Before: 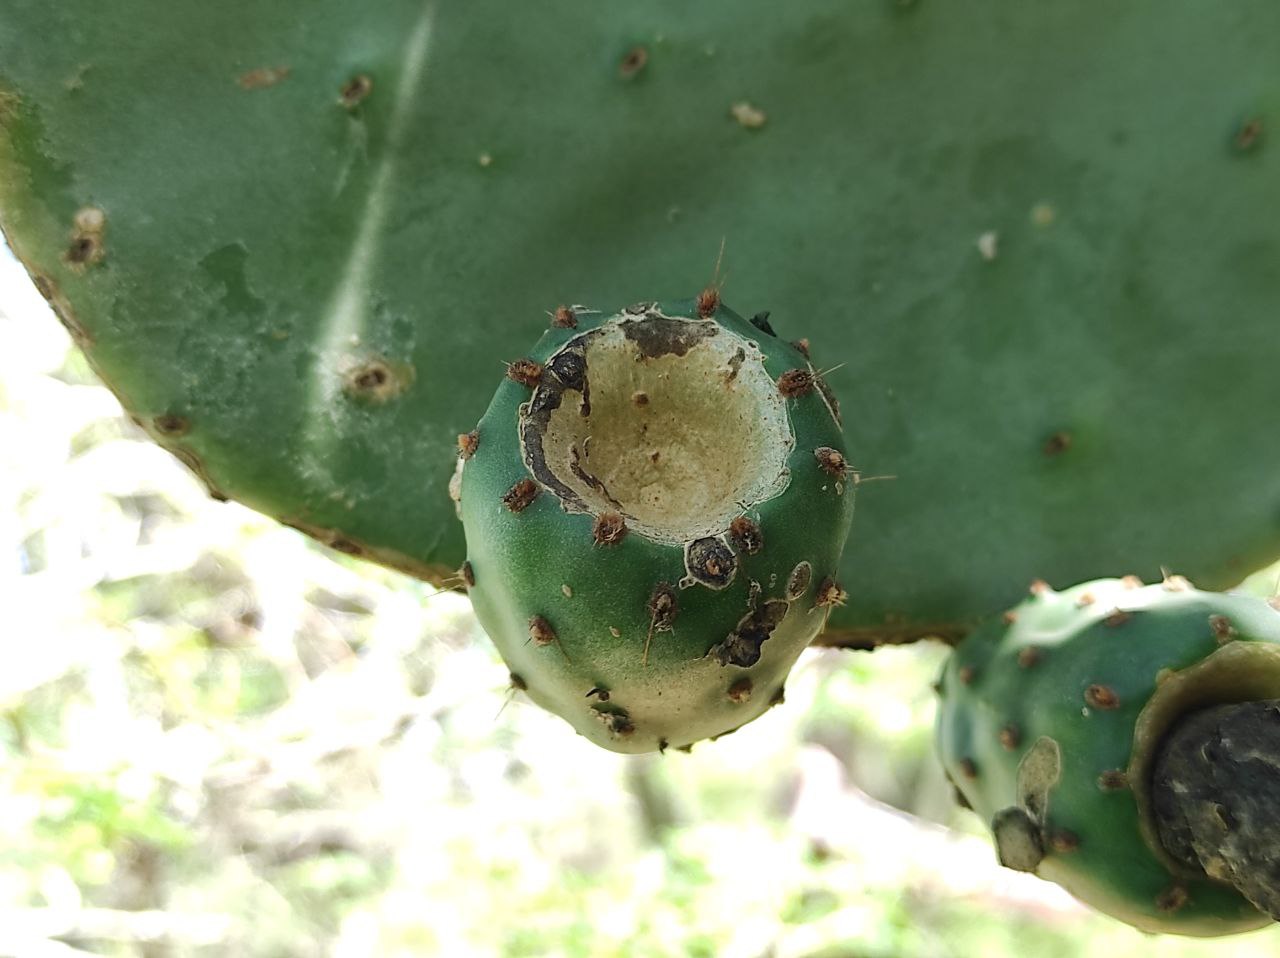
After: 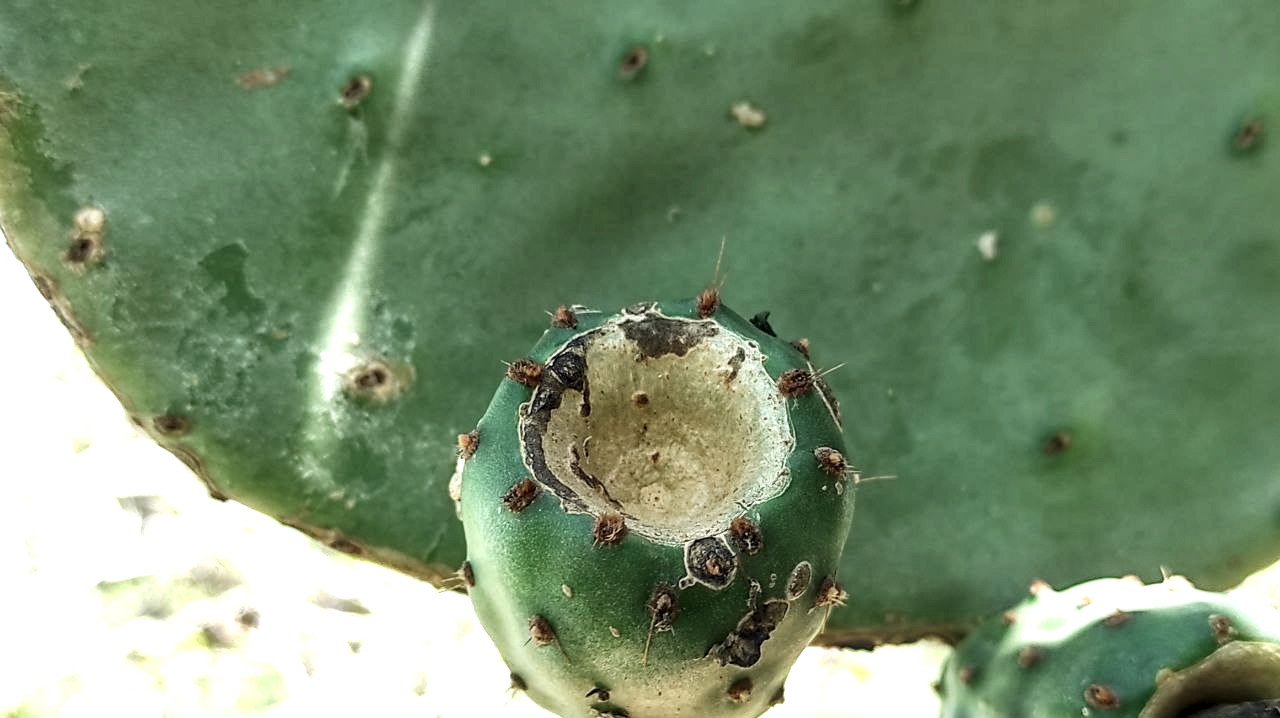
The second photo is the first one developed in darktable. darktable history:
crop: bottom 24.978%
local contrast: highlights 60%, shadows 60%, detail 160%
color zones: curves: ch0 [(0, 0.5) (0.143, 0.5) (0.286, 0.456) (0.429, 0.5) (0.571, 0.5) (0.714, 0.5) (0.857, 0.5) (1, 0.5)]; ch1 [(0, 0.5) (0.143, 0.5) (0.286, 0.422) (0.429, 0.5) (0.571, 0.5) (0.714, 0.5) (0.857, 0.5) (1, 0.5)]
shadows and highlights: shadows 11.6, white point adjustment 1.24, highlights -1.58, highlights color adjustment 0.768%, soften with gaussian
exposure: black level correction -0.002, exposure 0.529 EV, compensate highlight preservation false
